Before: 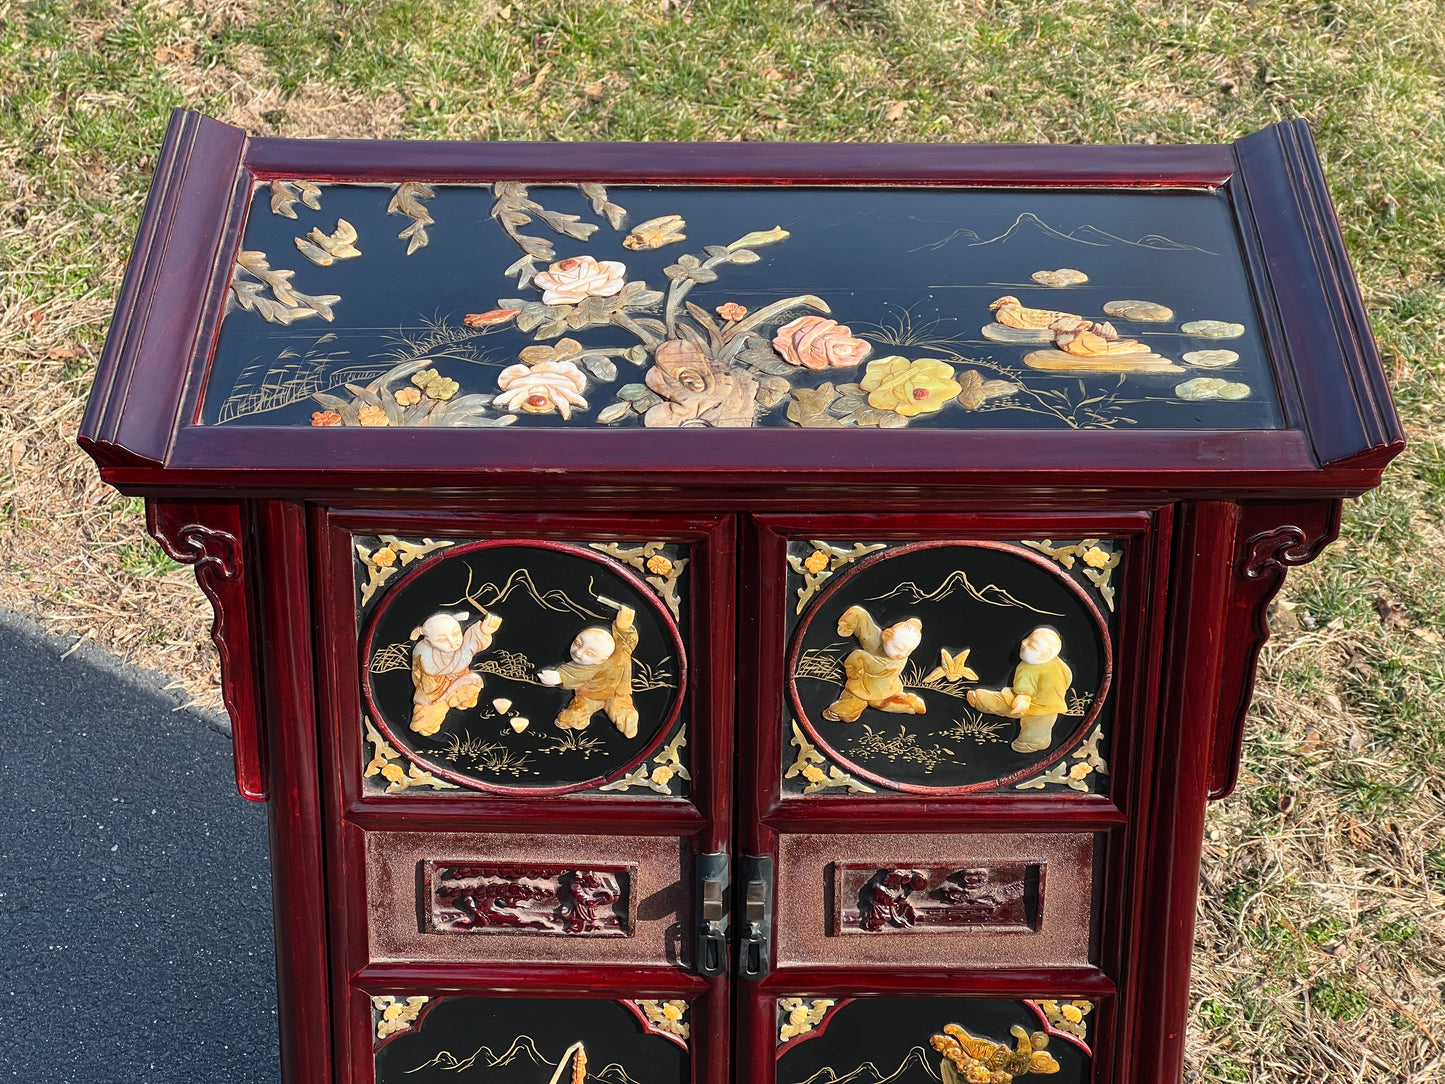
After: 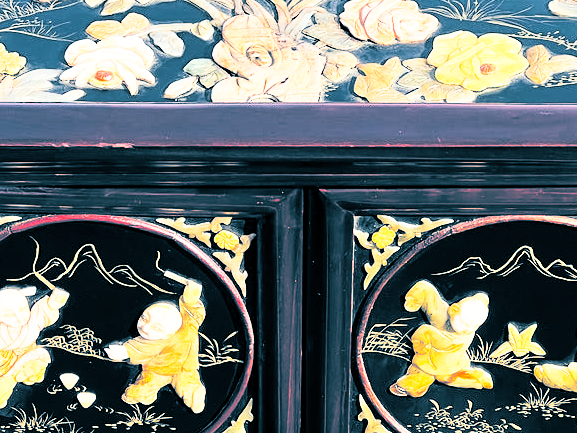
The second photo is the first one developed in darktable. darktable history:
white balance: emerald 1
crop: left 30%, top 30%, right 30%, bottom 30%
contrast brightness saturation: contrast 0.2, brightness 0.16, saturation 0.22
exposure: black level correction 0.005, exposure 0.001 EV, compensate highlight preservation false
base curve: curves: ch0 [(0, 0) (0.012, 0.01) (0.073, 0.168) (0.31, 0.711) (0.645, 0.957) (1, 1)], preserve colors none
haze removal: compatibility mode true, adaptive false
color zones: curves: ch0 [(0, 0.613) (0.01, 0.613) (0.245, 0.448) (0.498, 0.529) (0.642, 0.665) (0.879, 0.777) (0.99, 0.613)]; ch1 [(0, 0) (0.143, 0) (0.286, 0) (0.429, 0) (0.571, 0) (0.714, 0) (0.857, 0)], mix -93.41%
split-toning: shadows › hue 212.4°, balance -70
